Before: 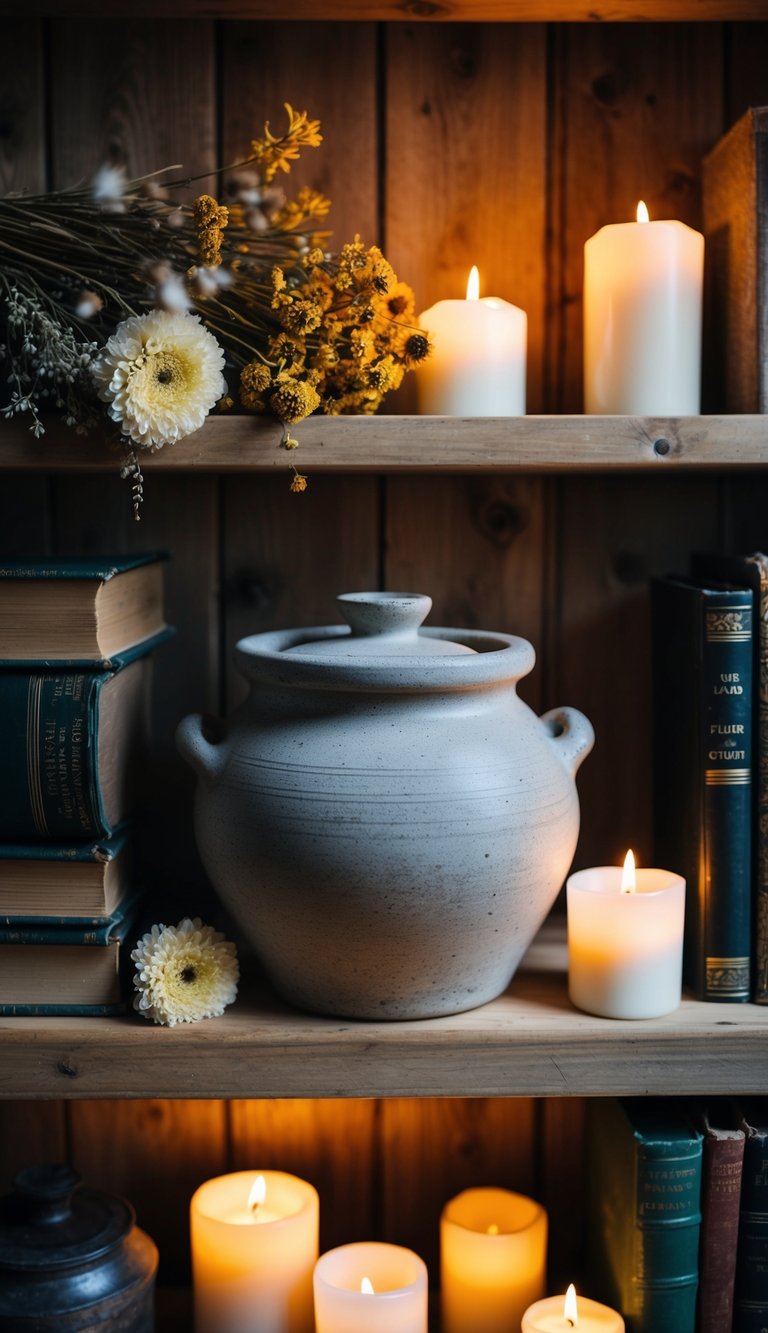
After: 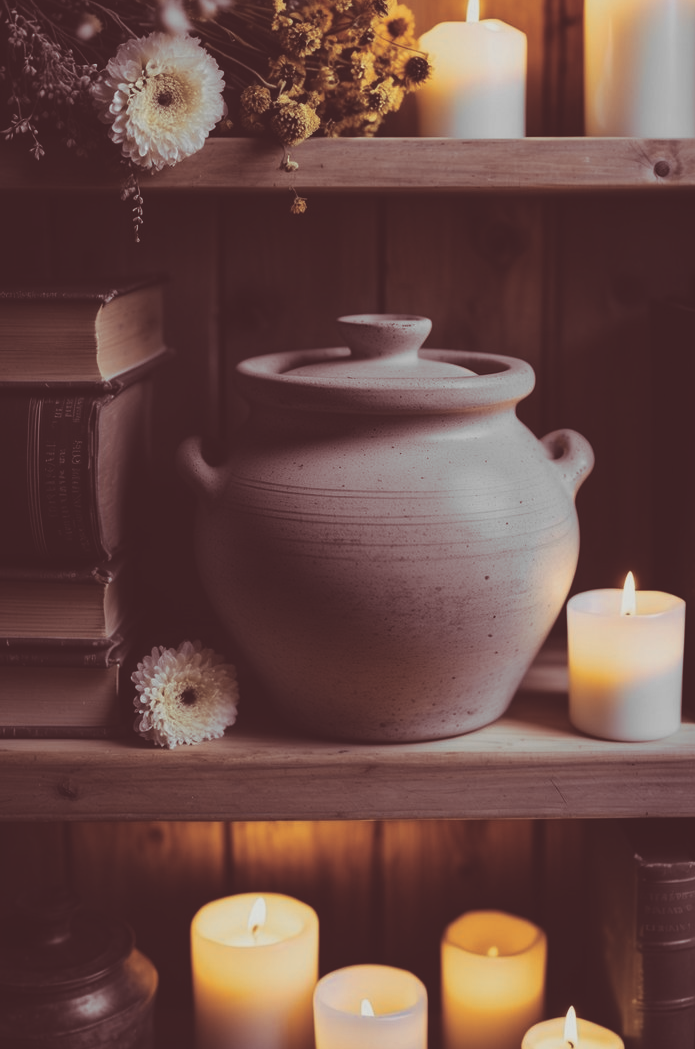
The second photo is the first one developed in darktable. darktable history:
split-toning: on, module defaults
crop: top 20.916%, right 9.437%, bottom 0.316%
exposure: black level correction -0.036, exposure -0.497 EV, compensate highlight preservation false
color zones: curves: ch0 [(0, 0.447) (0.184, 0.543) (0.323, 0.476) (0.429, 0.445) (0.571, 0.443) (0.714, 0.451) (0.857, 0.452) (1, 0.447)]; ch1 [(0, 0.464) (0.176, 0.46) (0.287, 0.177) (0.429, 0.002) (0.571, 0) (0.714, 0) (0.857, 0) (1, 0.464)], mix 20%
color contrast: green-magenta contrast 0.85, blue-yellow contrast 1.25, unbound 0
